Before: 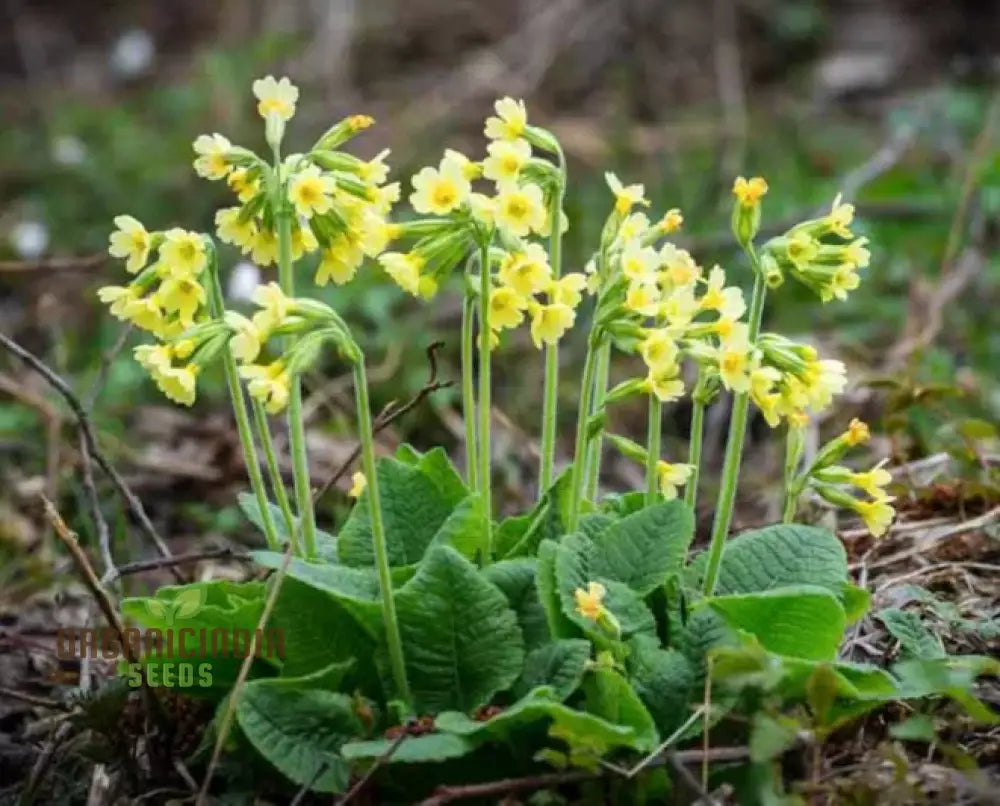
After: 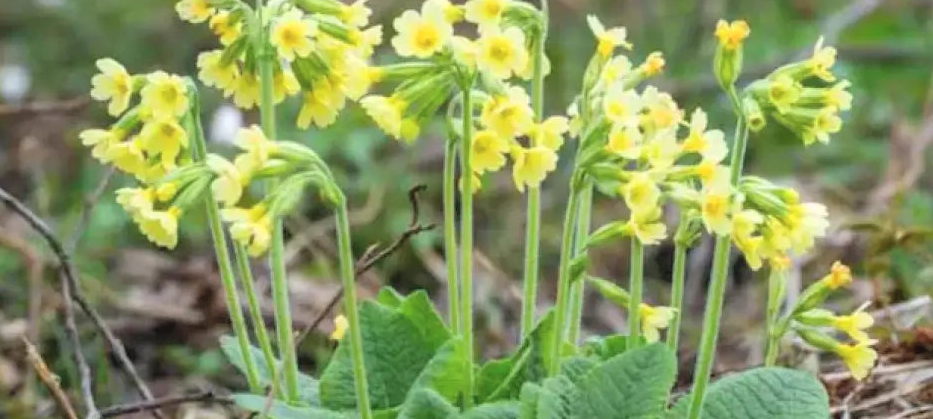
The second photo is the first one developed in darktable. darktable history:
crop: left 1.825%, top 19.562%, right 4.776%, bottom 28.386%
contrast brightness saturation: brightness 0.149
